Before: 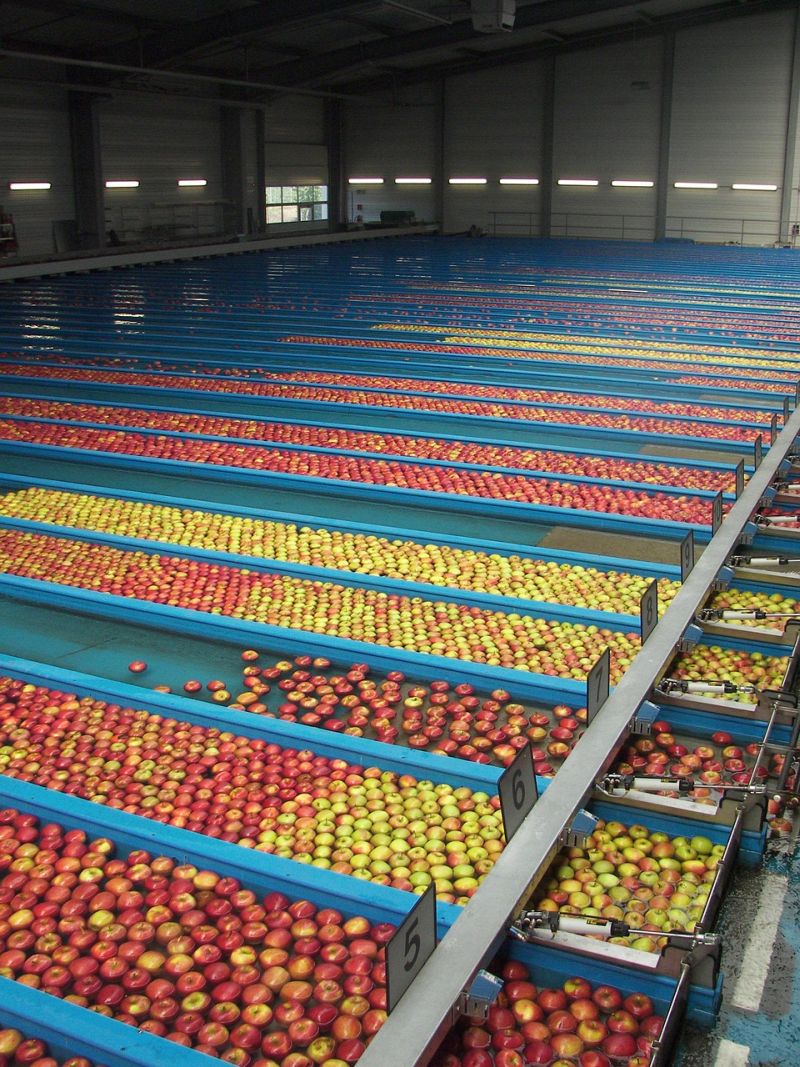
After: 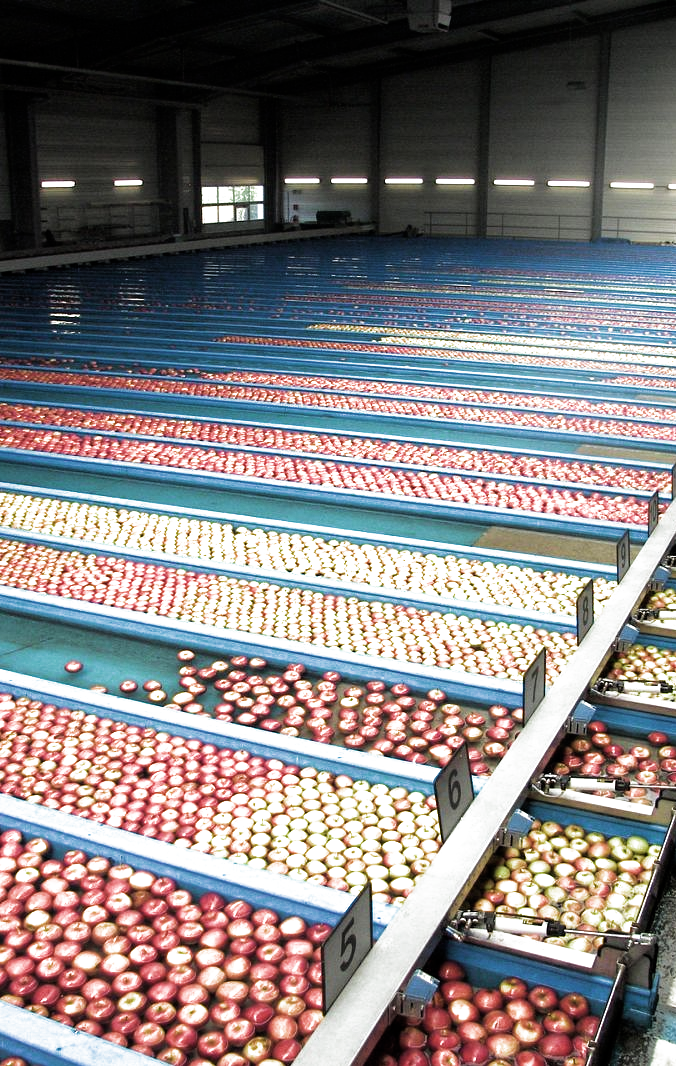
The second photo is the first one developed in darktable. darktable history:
filmic rgb: black relative exposure -8.2 EV, white relative exposure 2.2 EV, target white luminance 99.862%, hardness 7.09, latitude 74.3%, contrast 1.319, highlights saturation mix -2.94%, shadows ↔ highlights balance 29.7%, color science v4 (2020)
exposure: black level correction 0, exposure 0.699 EV, compensate highlight preservation false
crop: left 8.046%, right 7.43%
